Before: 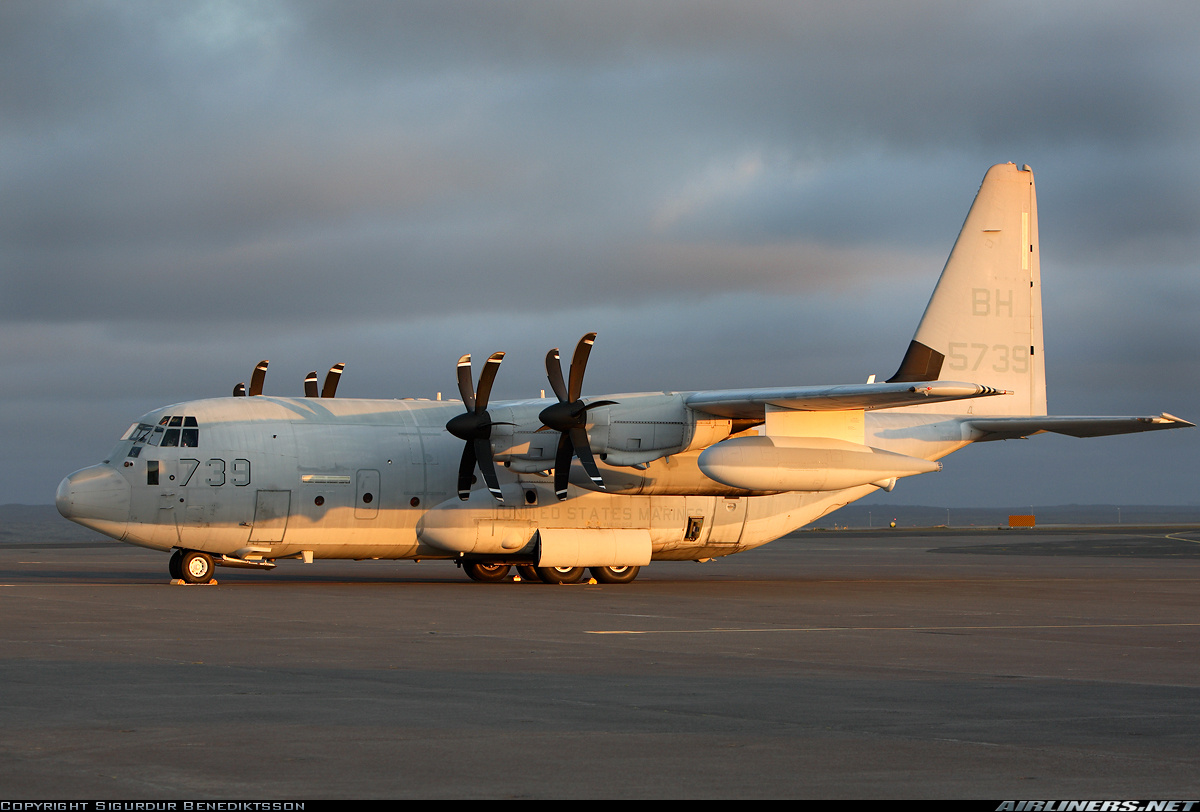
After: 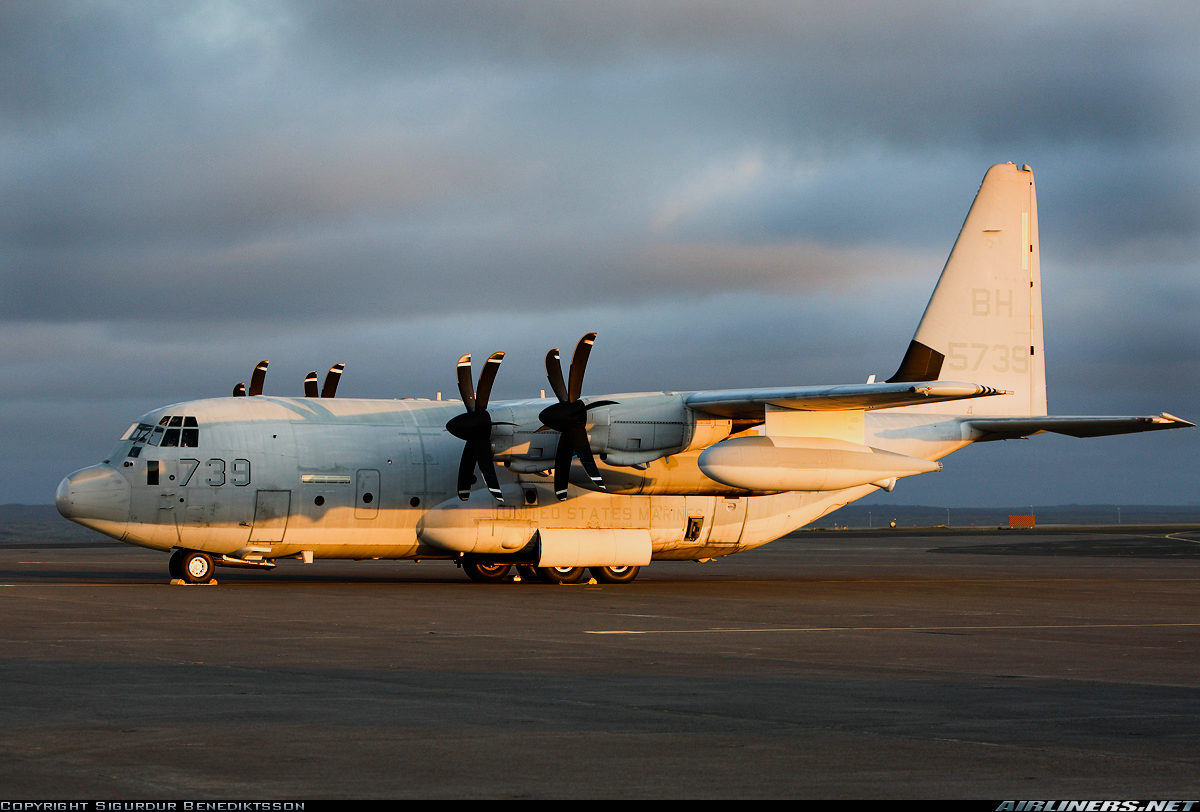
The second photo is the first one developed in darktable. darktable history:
sigmoid: contrast 1.8
white balance: emerald 1
exposure: compensate highlight preservation false
